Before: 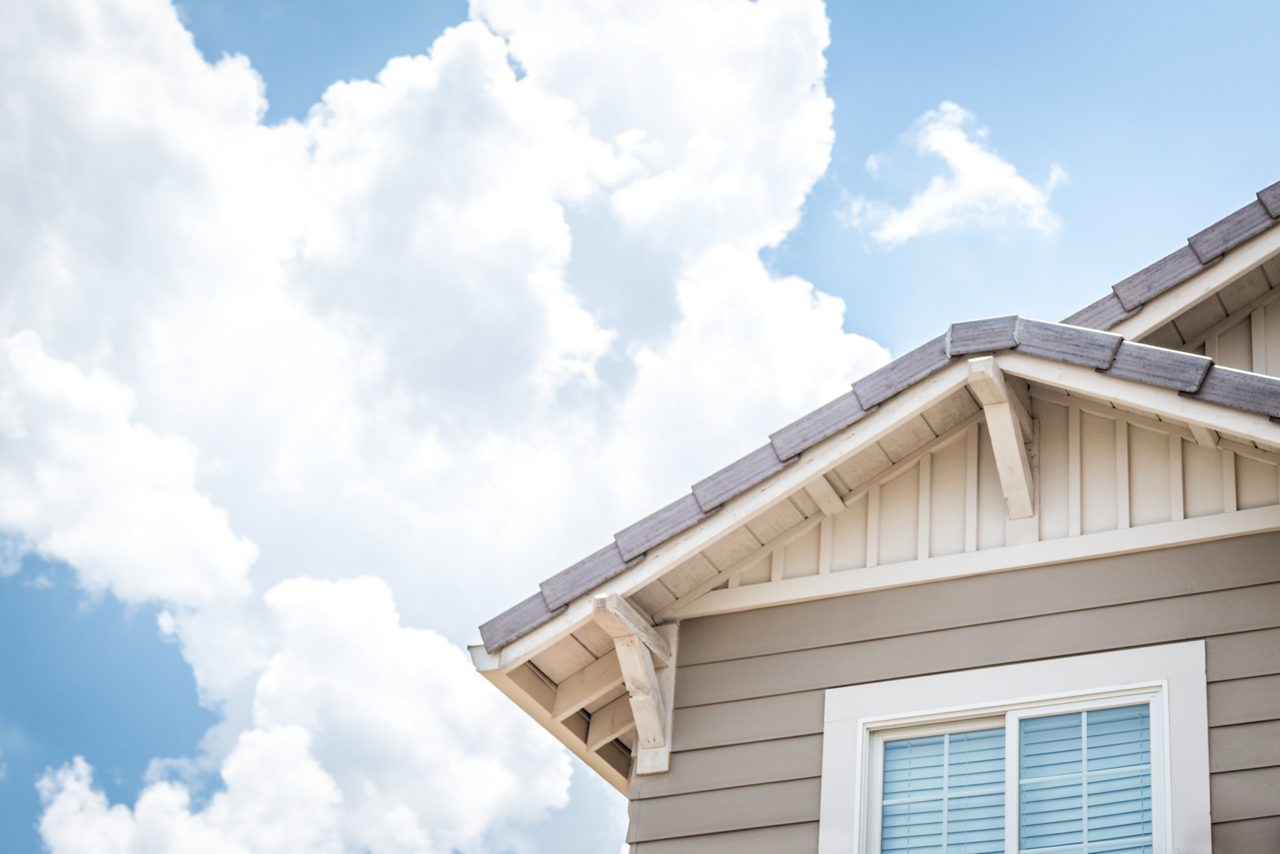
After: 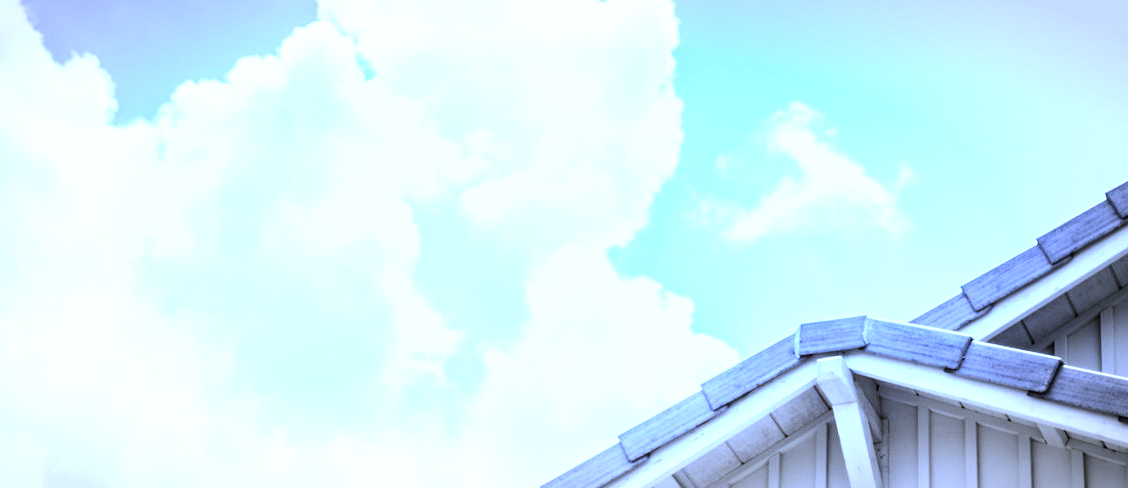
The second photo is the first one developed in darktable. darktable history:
tone equalizer: -8 EV -0.75 EV, -7 EV -0.7 EV, -6 EV -0.6 EV, -5 EV -0.4 EV, -3 EV 0.4 EV, -2 EV 0.6 EV, -1 EV 0.7 EV, +0 EV 0.75 EV, edges refinement/feathering 500, mask exposure compensation -1.57 EV, preserve details no
vignetting: automatic ratio true
crop and rotate: left 11.812%, bottom 42.776%
white balance: red 0.766, blue 1.537
